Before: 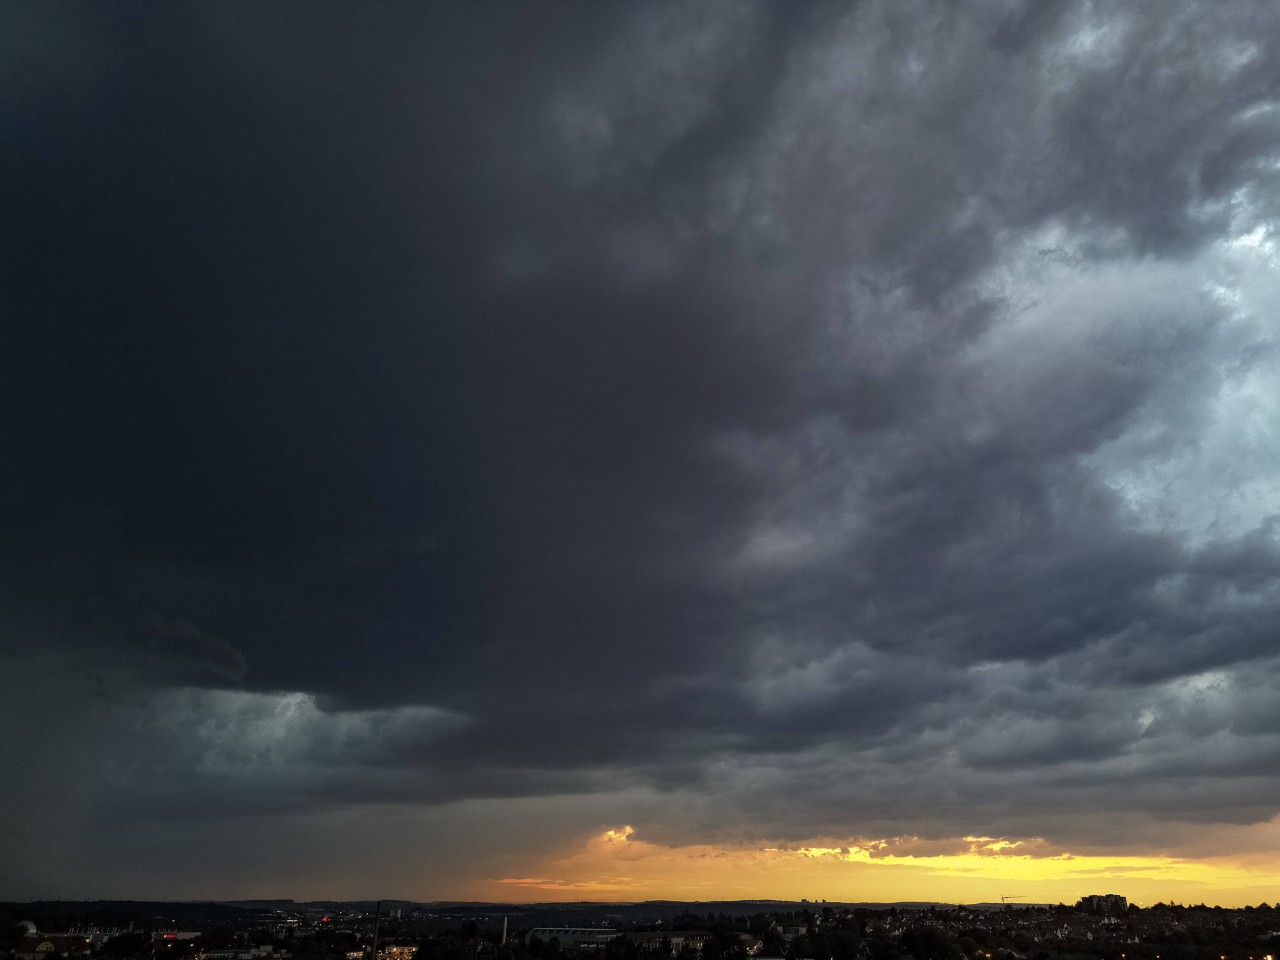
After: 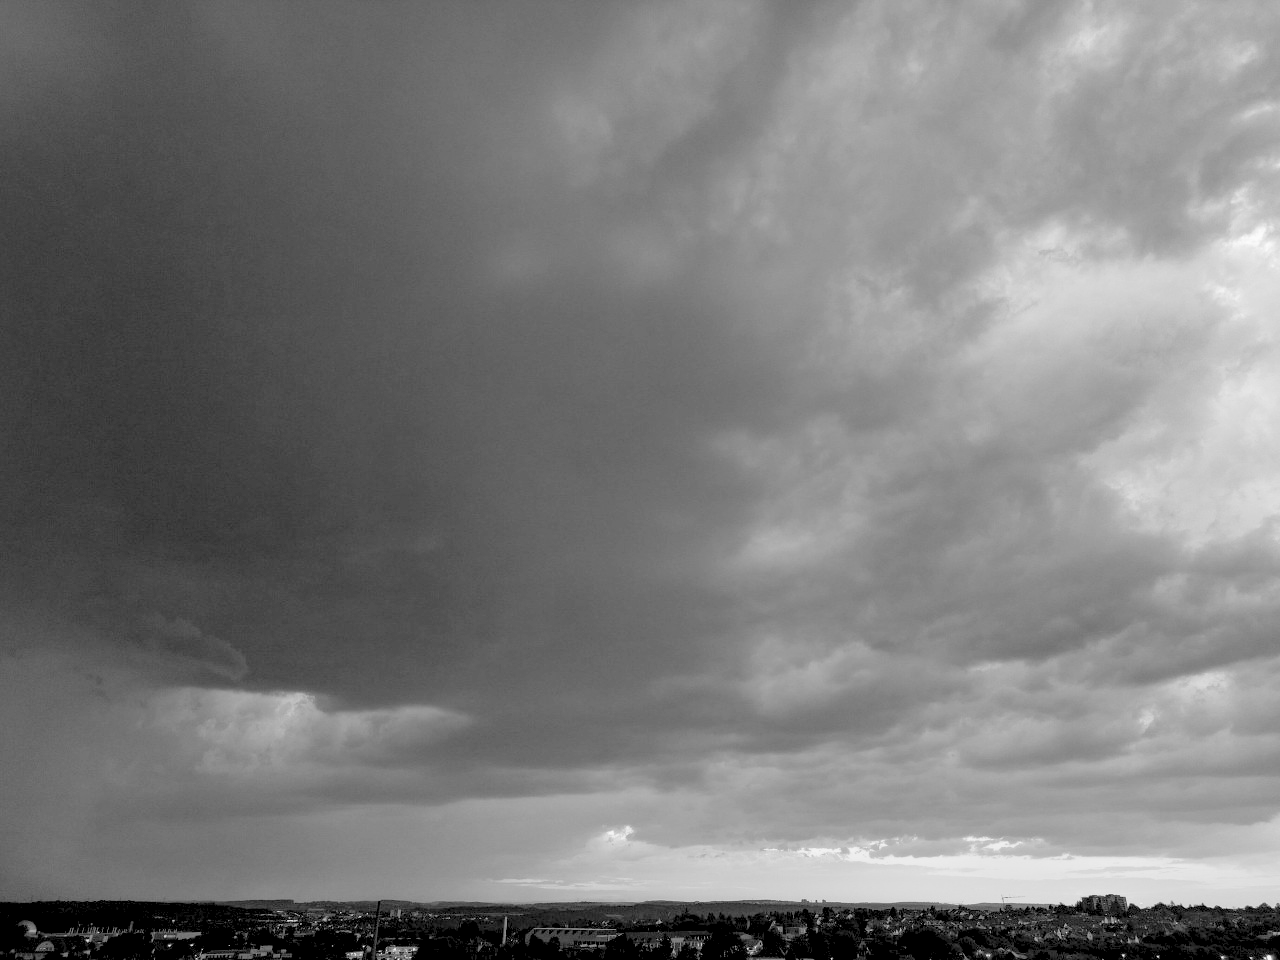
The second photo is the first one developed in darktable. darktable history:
contrast brightness saturation: contrast 0.07, brightness 0.18, saturation 0.4
monochrome: a 16.06, b 15.48, size 1
levels: levels [0.072, 0.414, 0.976]
